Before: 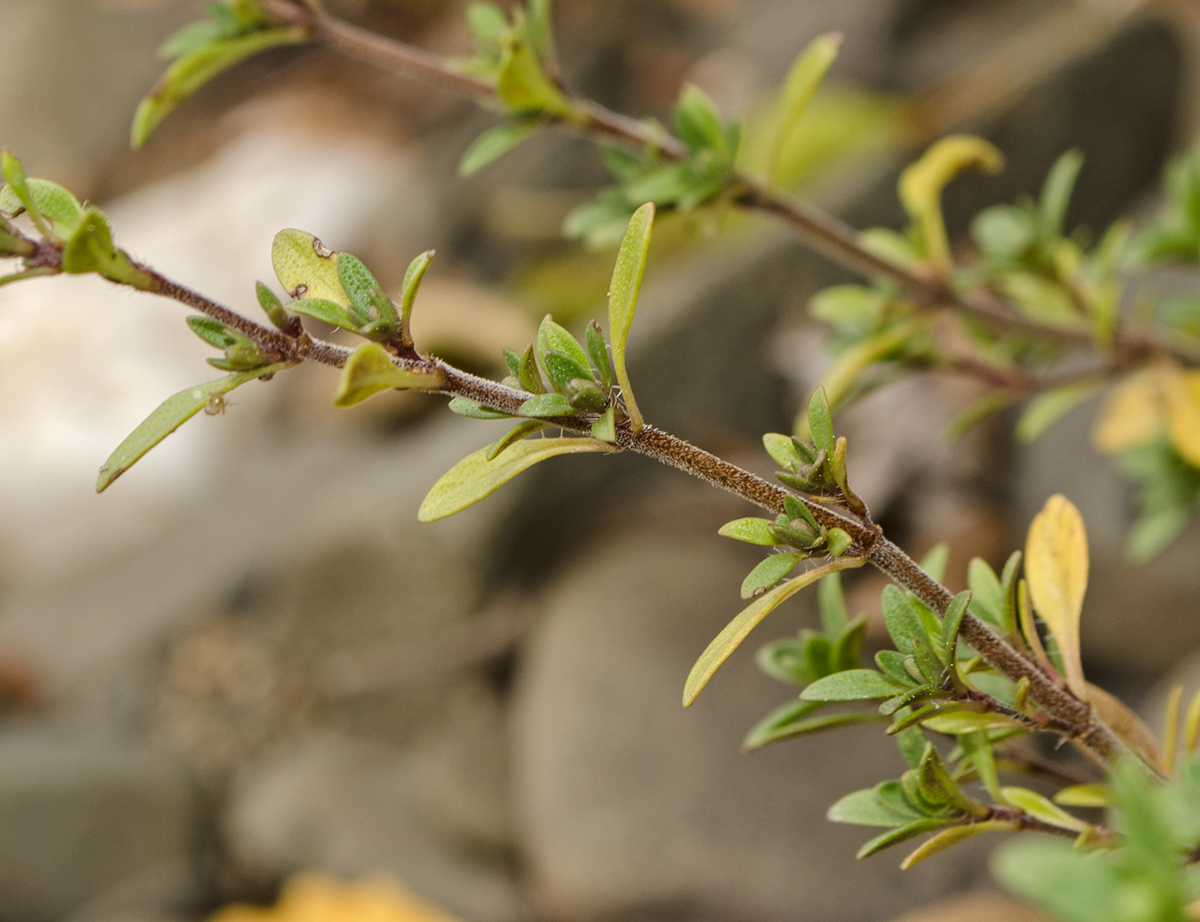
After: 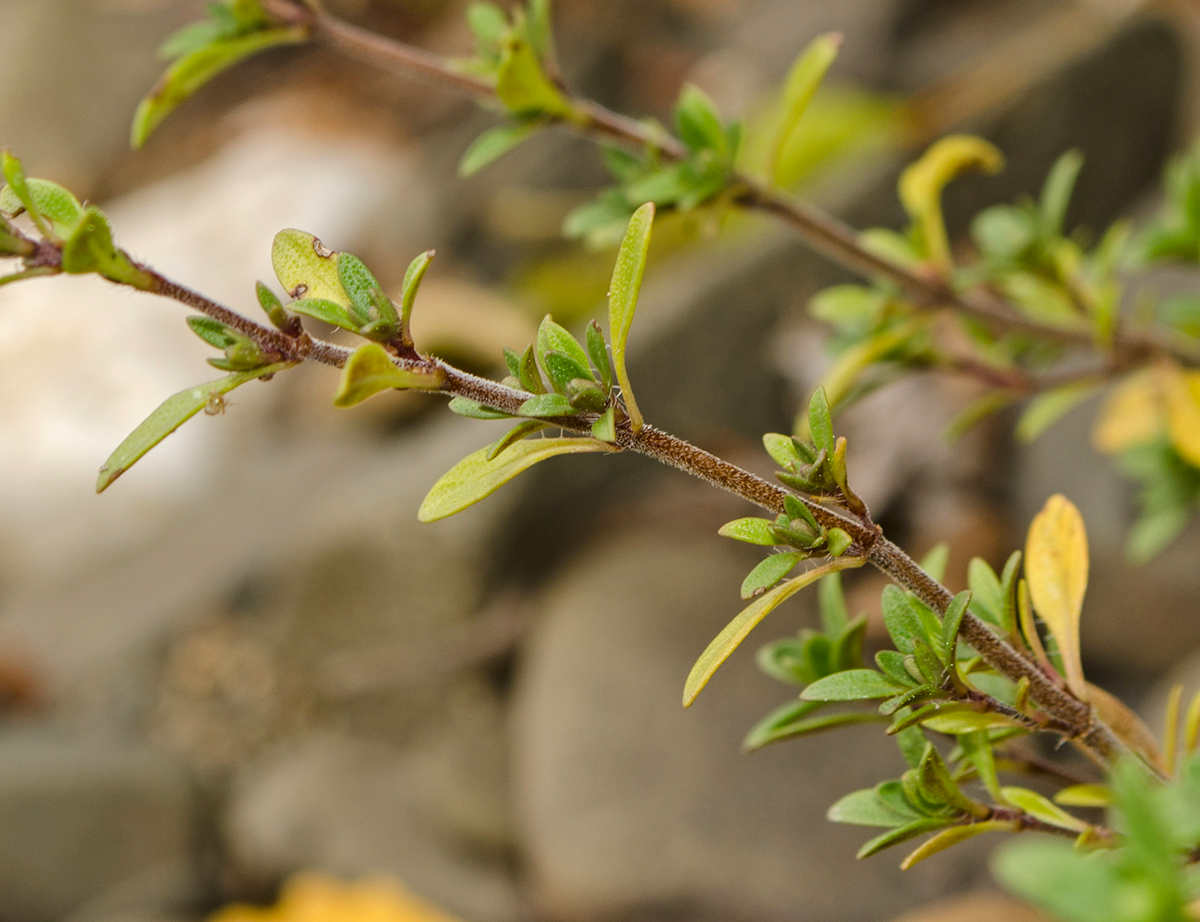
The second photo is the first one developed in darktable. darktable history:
contrast brightness saturation: saturation 0.18
exposure: exposure 0 EV, compensate highlight preservation false
